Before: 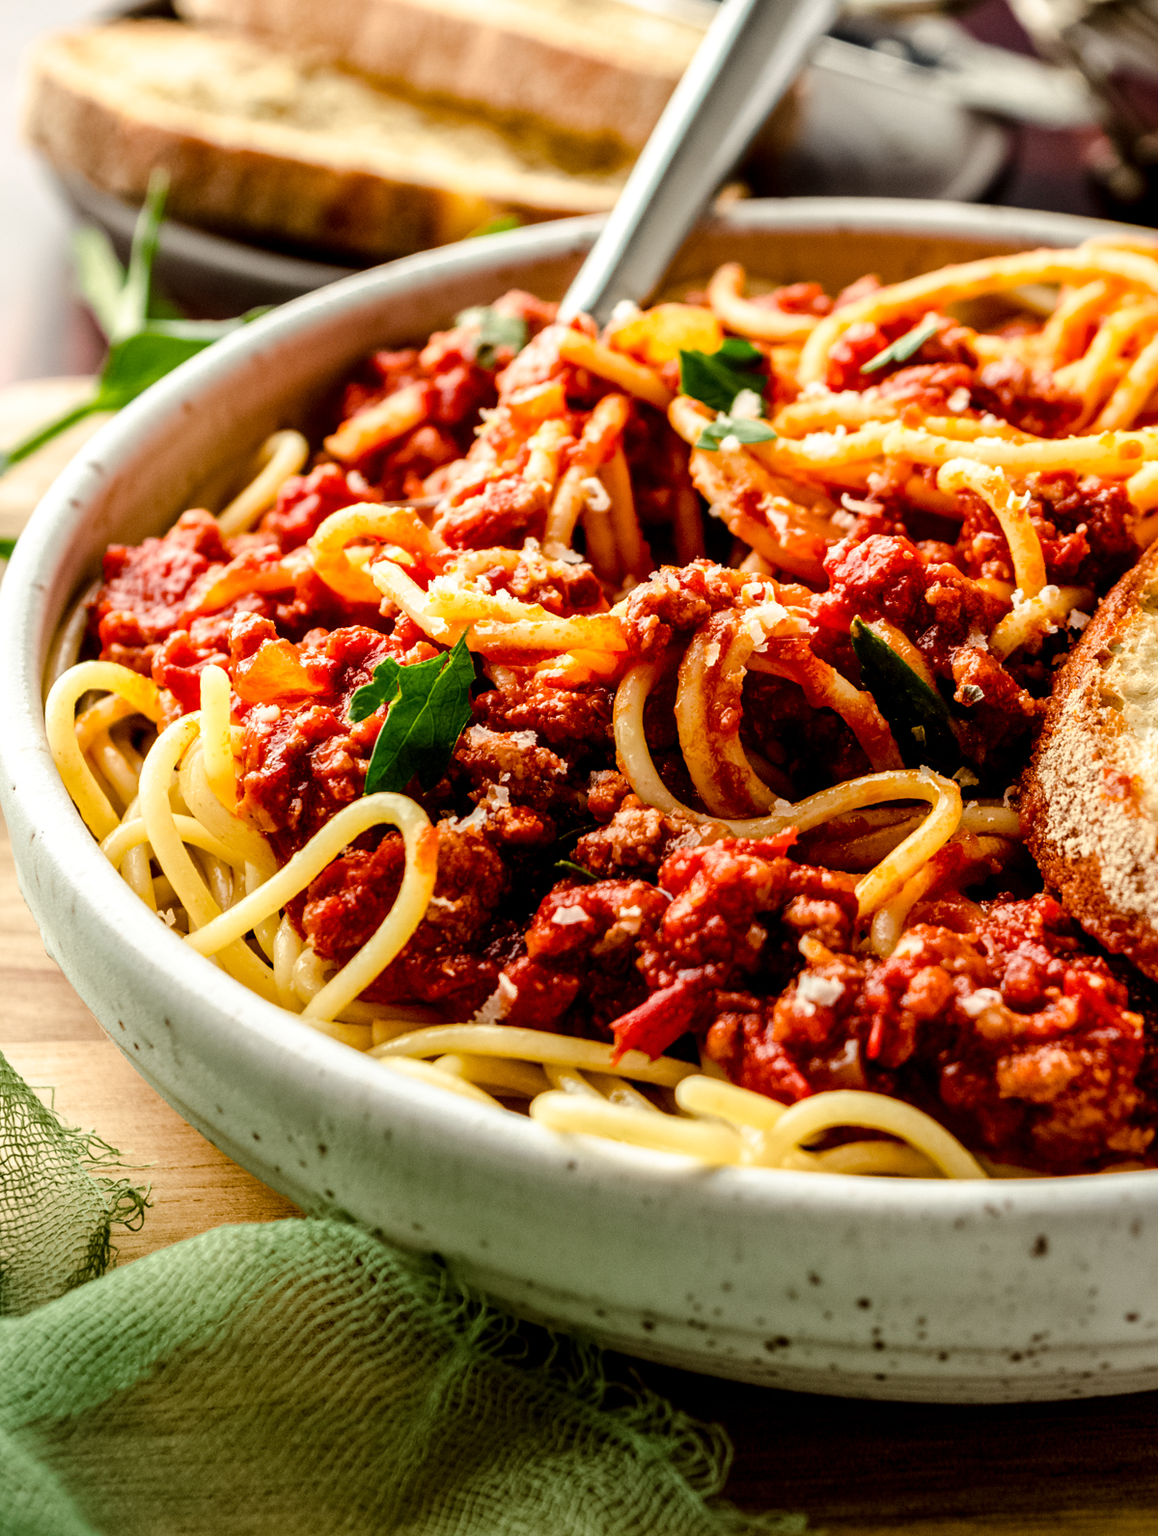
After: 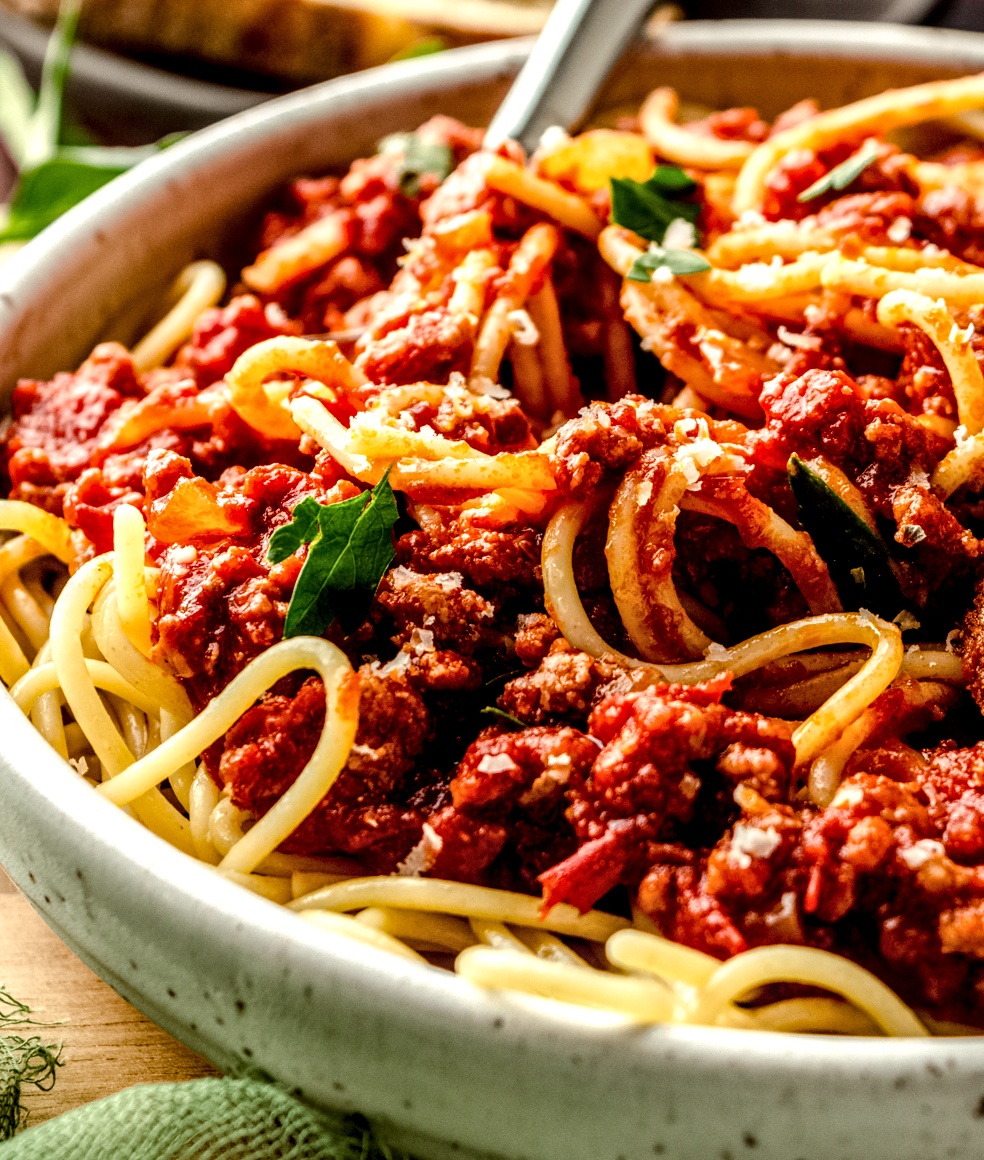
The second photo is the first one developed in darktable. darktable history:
crop: left 7.89%, top 11.645%, right 10.072%, bottom 15.432%
local contrast: detail 142%
